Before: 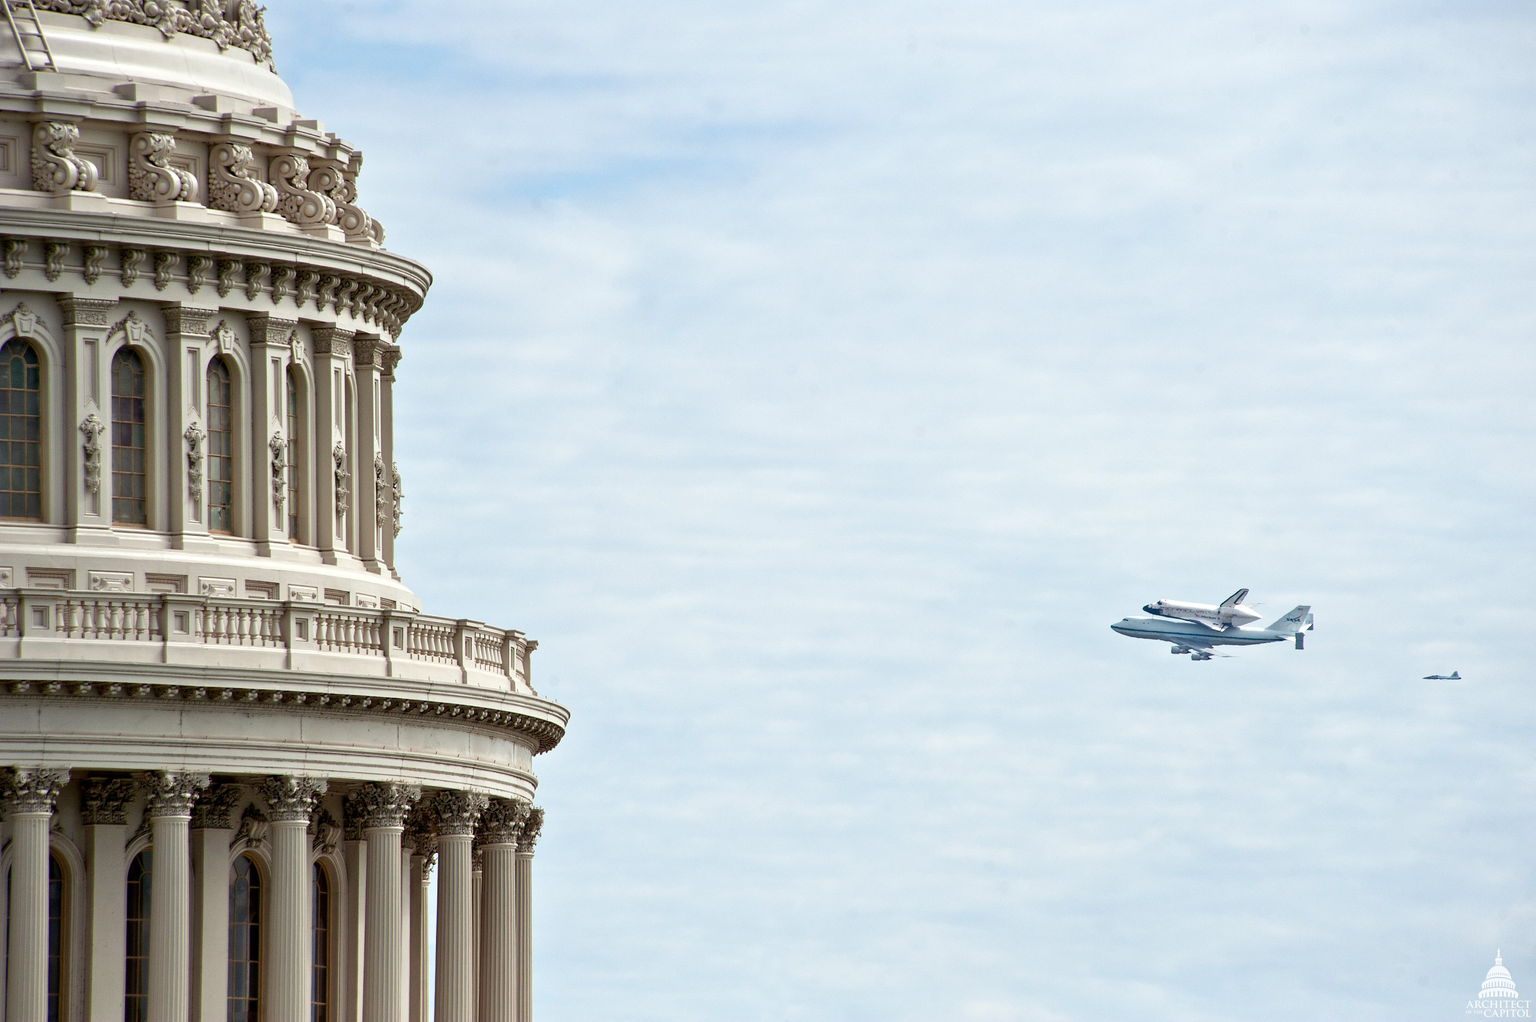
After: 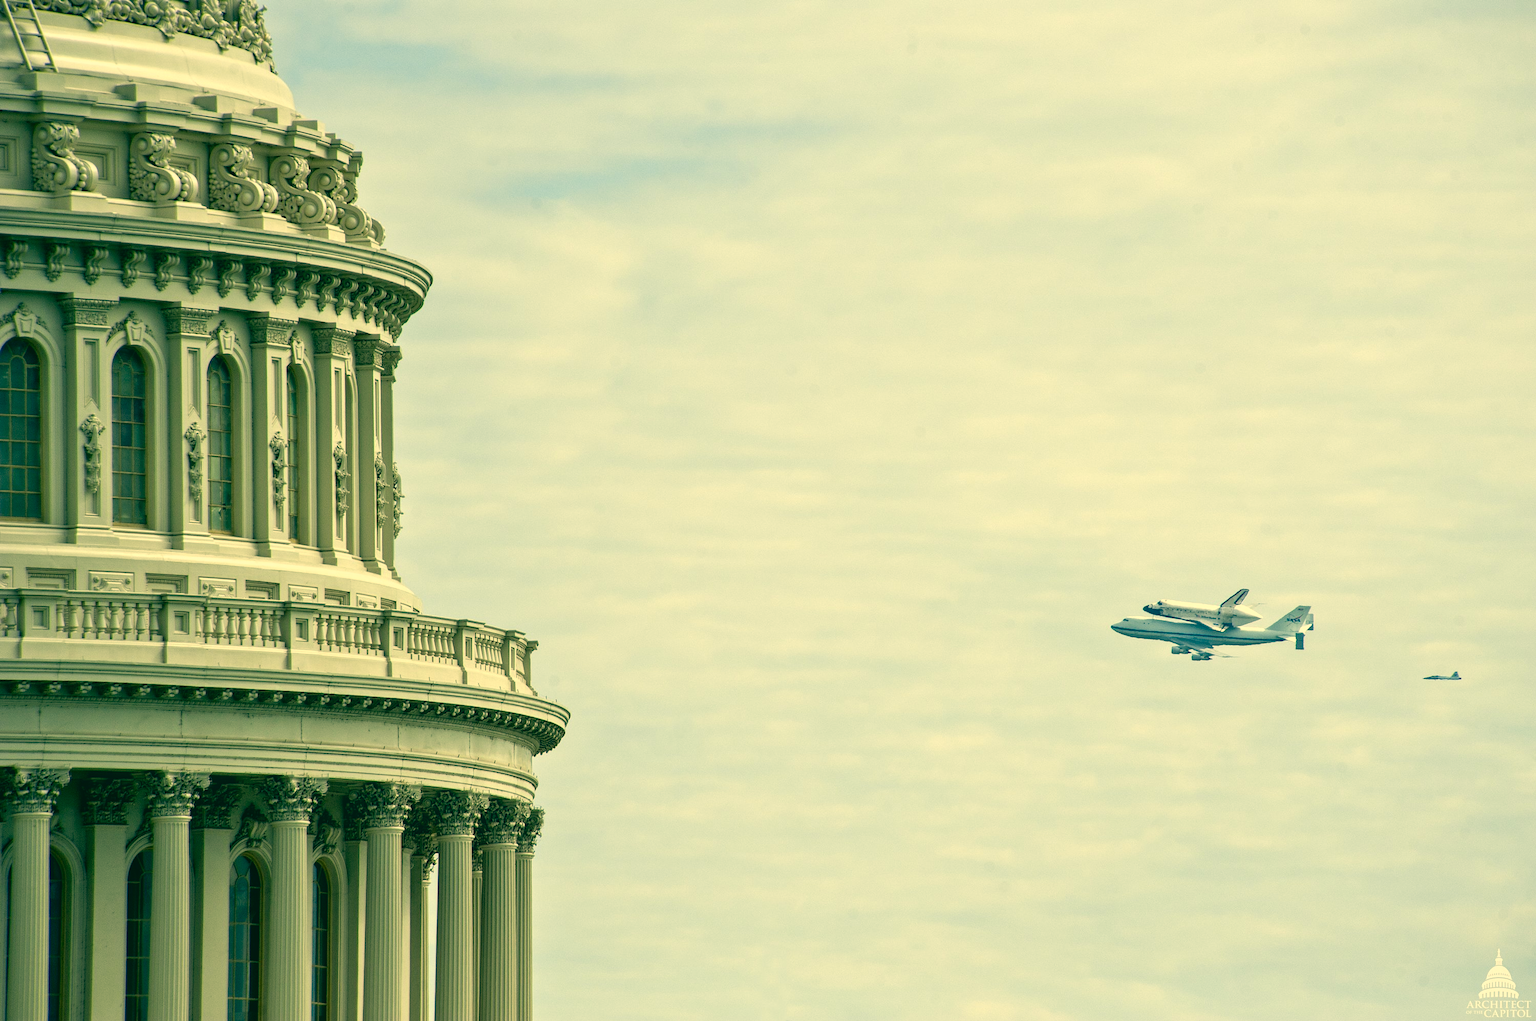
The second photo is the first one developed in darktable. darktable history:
color correction: highlights a* 1.94, highlights b* 34.31, shadows a* -36.53, shadows b* -5.3
local contrast: detail 109%
